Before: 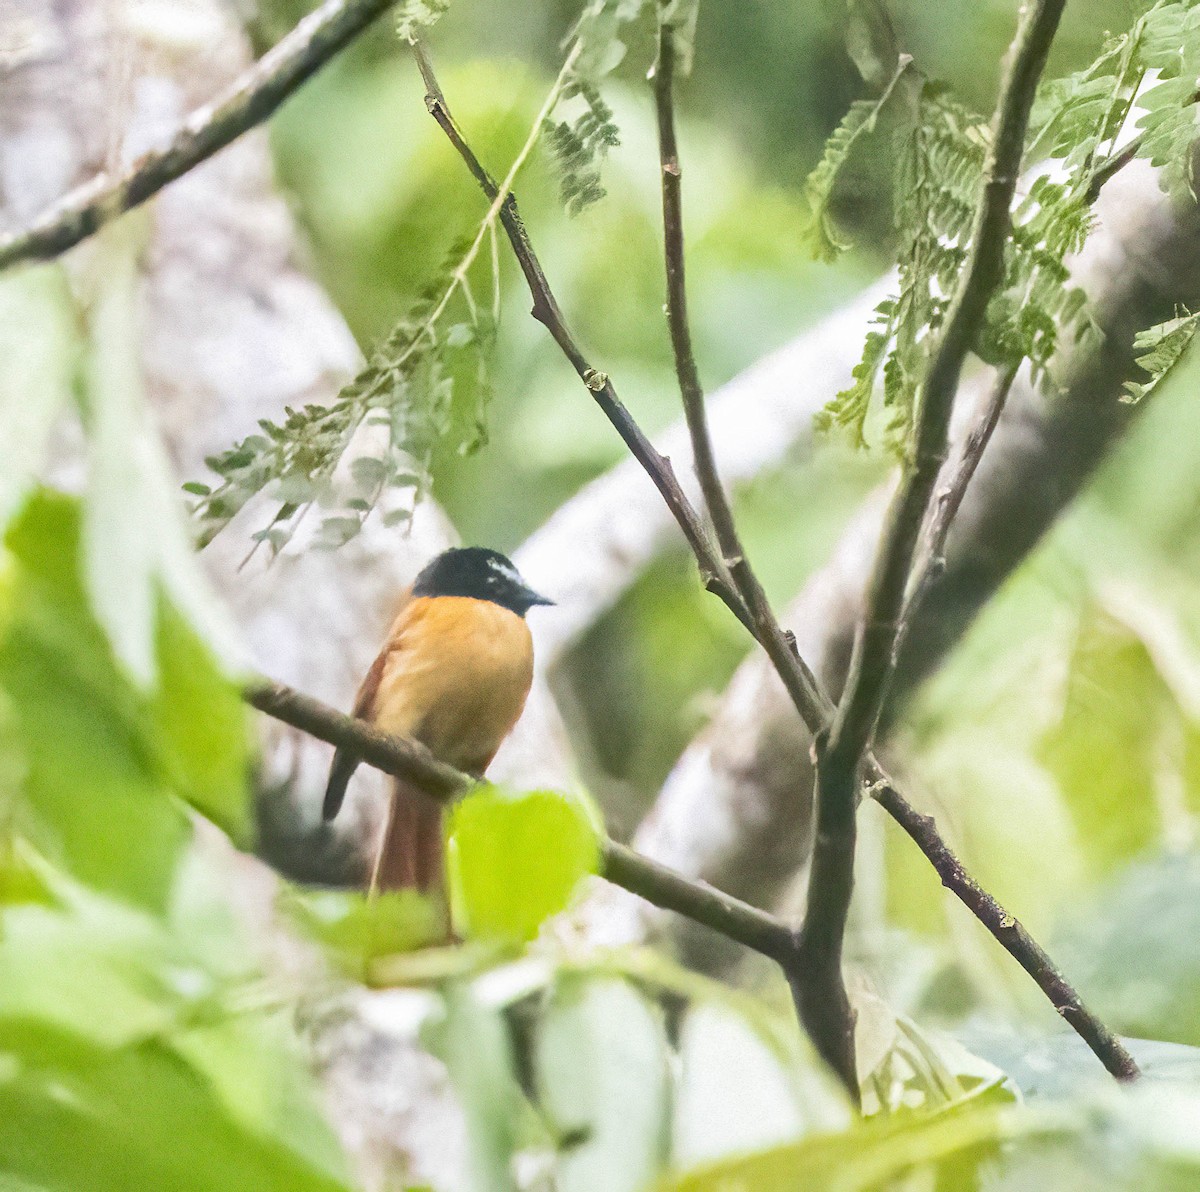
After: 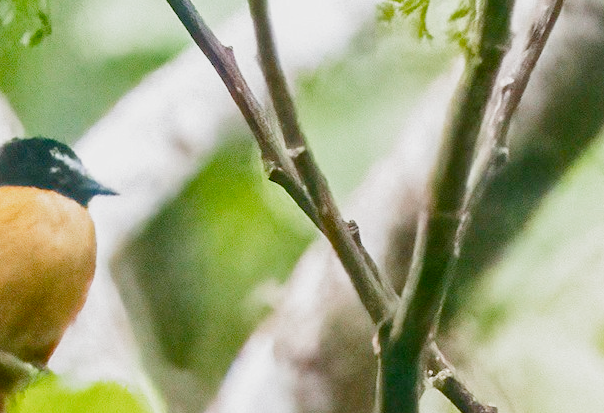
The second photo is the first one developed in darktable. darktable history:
color balance rgb: shadows lift › luminance -10.347%, shadows lift › chroma 0.91%, shadows lift › hue 111.33°, linear chroma grading › global chroma 8.513%, perceptual saturation grading › global saturation 20%, perceptual saturation grading › highlights -25.02%, perceptual saturation grading › shadows 24.748%, global vibrance 12.297%
local contrast: highlights 100%, shadows 97%, detail 119%, midtone range 0.2
crop: left 36.465%, top 34.429%, right 13.143%, bottom 30.923%
filmic rgb: black relative exposure -11.37 EV, white relative exposure 3.25 EV, hardness 6.83, preserve chrominance no, color science v4 (2020), contrast in shadows soft
